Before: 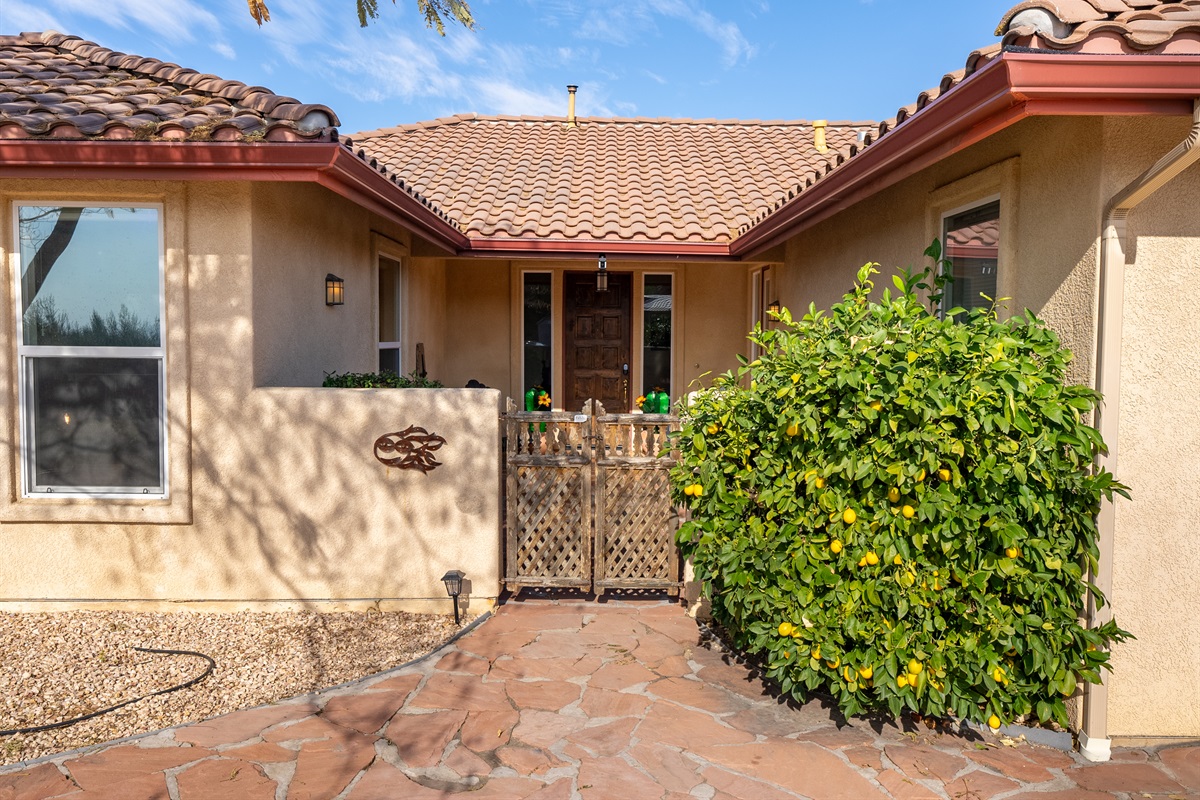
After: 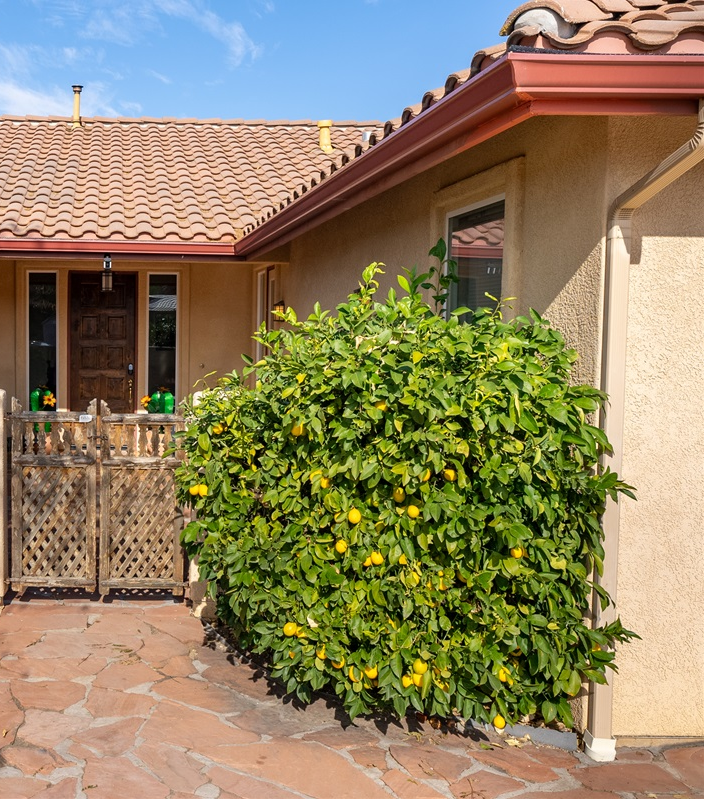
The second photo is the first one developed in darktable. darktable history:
crop: left 41.303%
